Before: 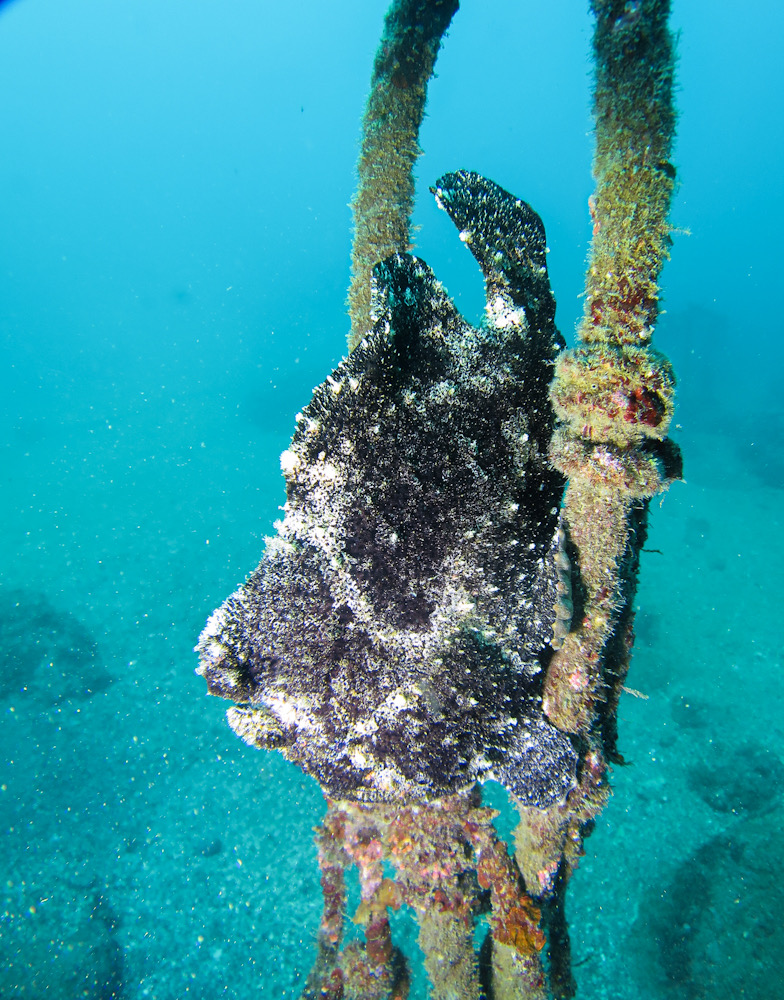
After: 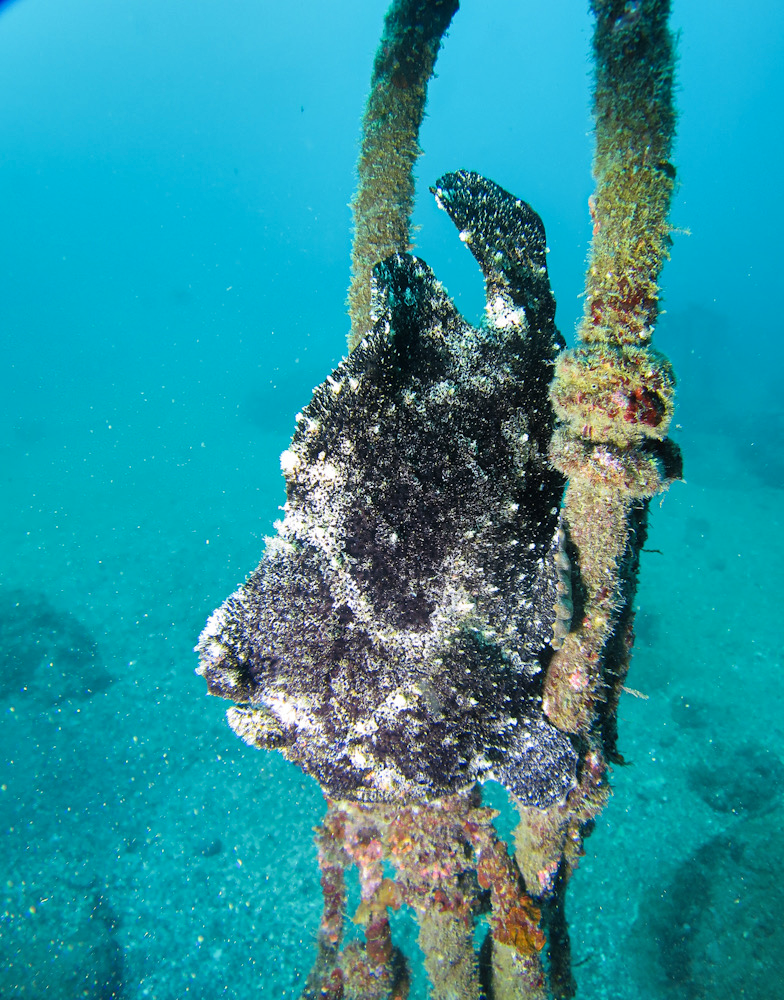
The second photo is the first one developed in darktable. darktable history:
shadows and highlights: shadows 39.69, highlights -52.56, low approximation 0.01, soften with gaussian
